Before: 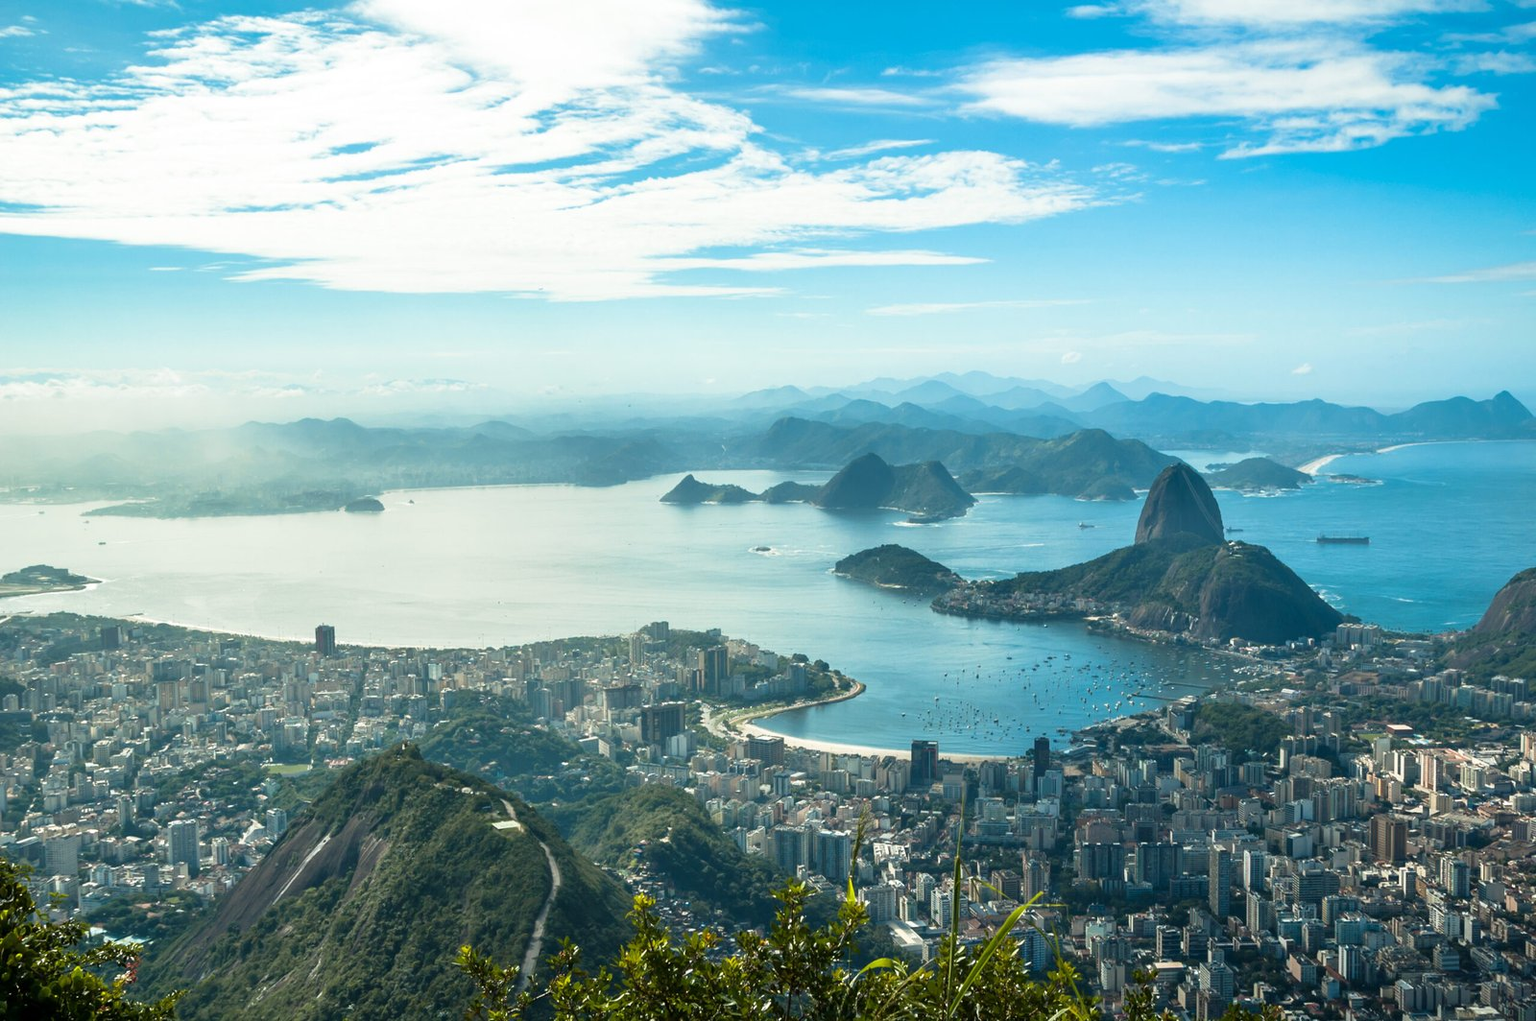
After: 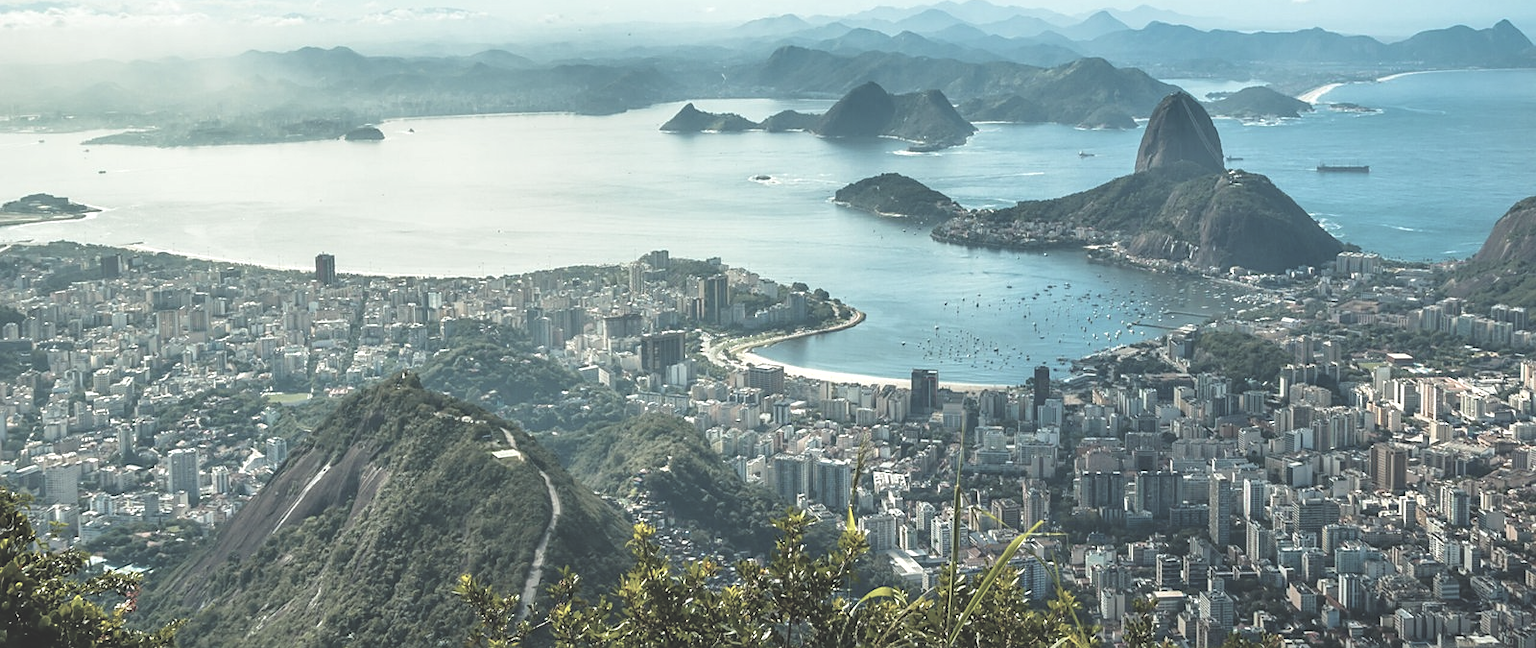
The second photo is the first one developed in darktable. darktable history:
contrast brightness saturation: brightness 0.18, saturation -0.5
sharpen: radius 1.864, amount 0.398, threshold 1.271
crop and rotate: top 36.435%
exposure: black level correction -0.015, compensate highlight preservation false
color balance rgb: linear chroma grading › global chroma 8.33%, perceptual saturation grading › global saturation 18.52%, global vibrance 7.87%
shadows and highlights: shadows 37.27, highlights -28.18, soften with gaussian
local contrast: detail 130%
